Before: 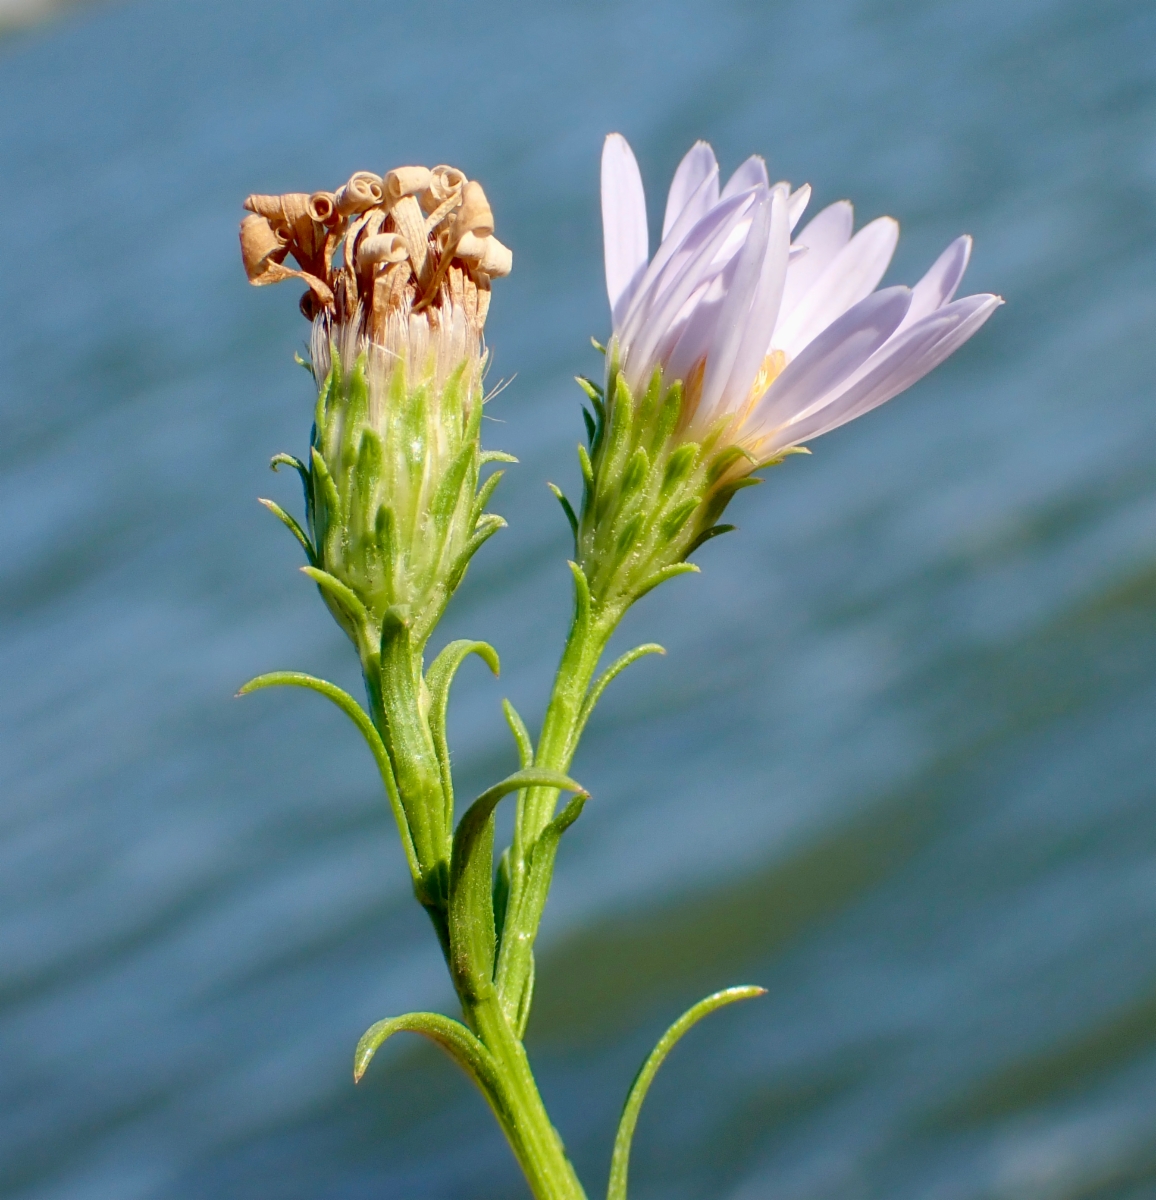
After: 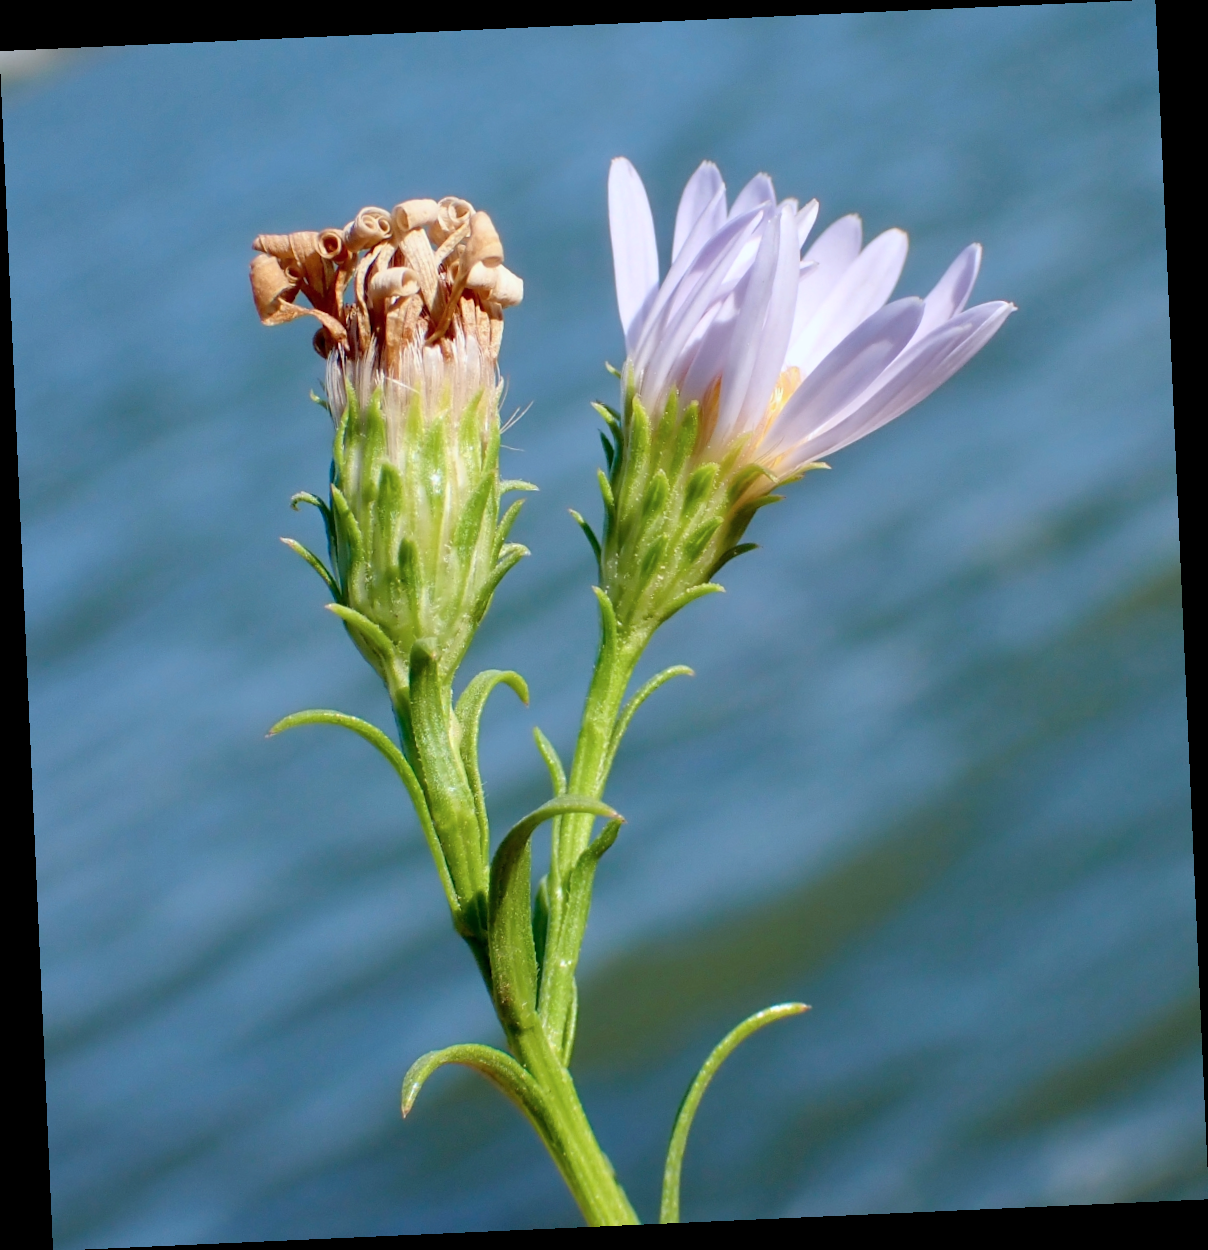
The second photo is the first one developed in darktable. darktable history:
color correction: highlights a* -0.772, highlights b* -8.92
rotate and perspective: rotation -2.56°, automatic cropping off
